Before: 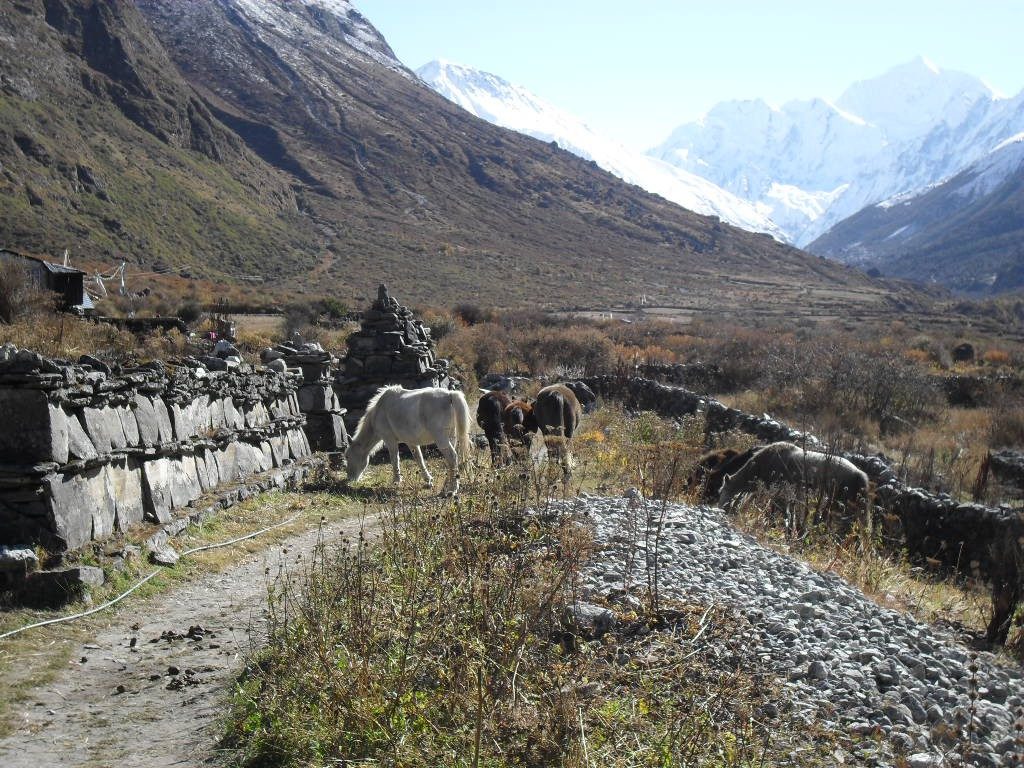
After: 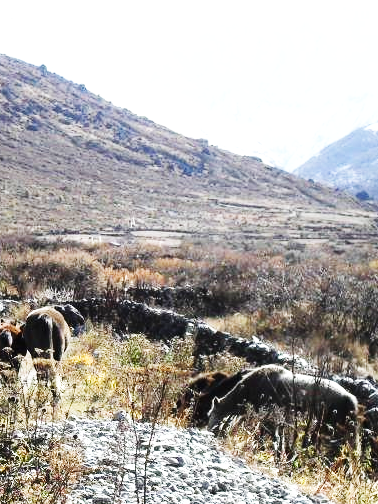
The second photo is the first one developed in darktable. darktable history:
tone equalizer: -8 EV -0.417 EV, -7 EV -0.389 EV, -6 EV -0.333 EV, -5 EV -0.222 EV, -3 EV 0.222 EV, -2 EV 0.333 EV, -1 EV 0.389 EV, +0 EV 0.417 EV, edges refinement/feathering 500, mask exposure compensation -1.57 EV, preserve details no
base curve: curves: ch0 [(0, 0.003) (0.001, 0.002) (0.006, 0.004) (0.02, 0.022) (0.048, 0.086) (0.094, 0.234) (0.162, 0.431) (0.258, 0.629) (0.385, 0.8) (0.548, 0.918) (0.751, 0.988) (1, 1)], preserve colors none
crop and rotate: left 49.936%, top 10.094%, right 13.136%, bottom 24.256%
